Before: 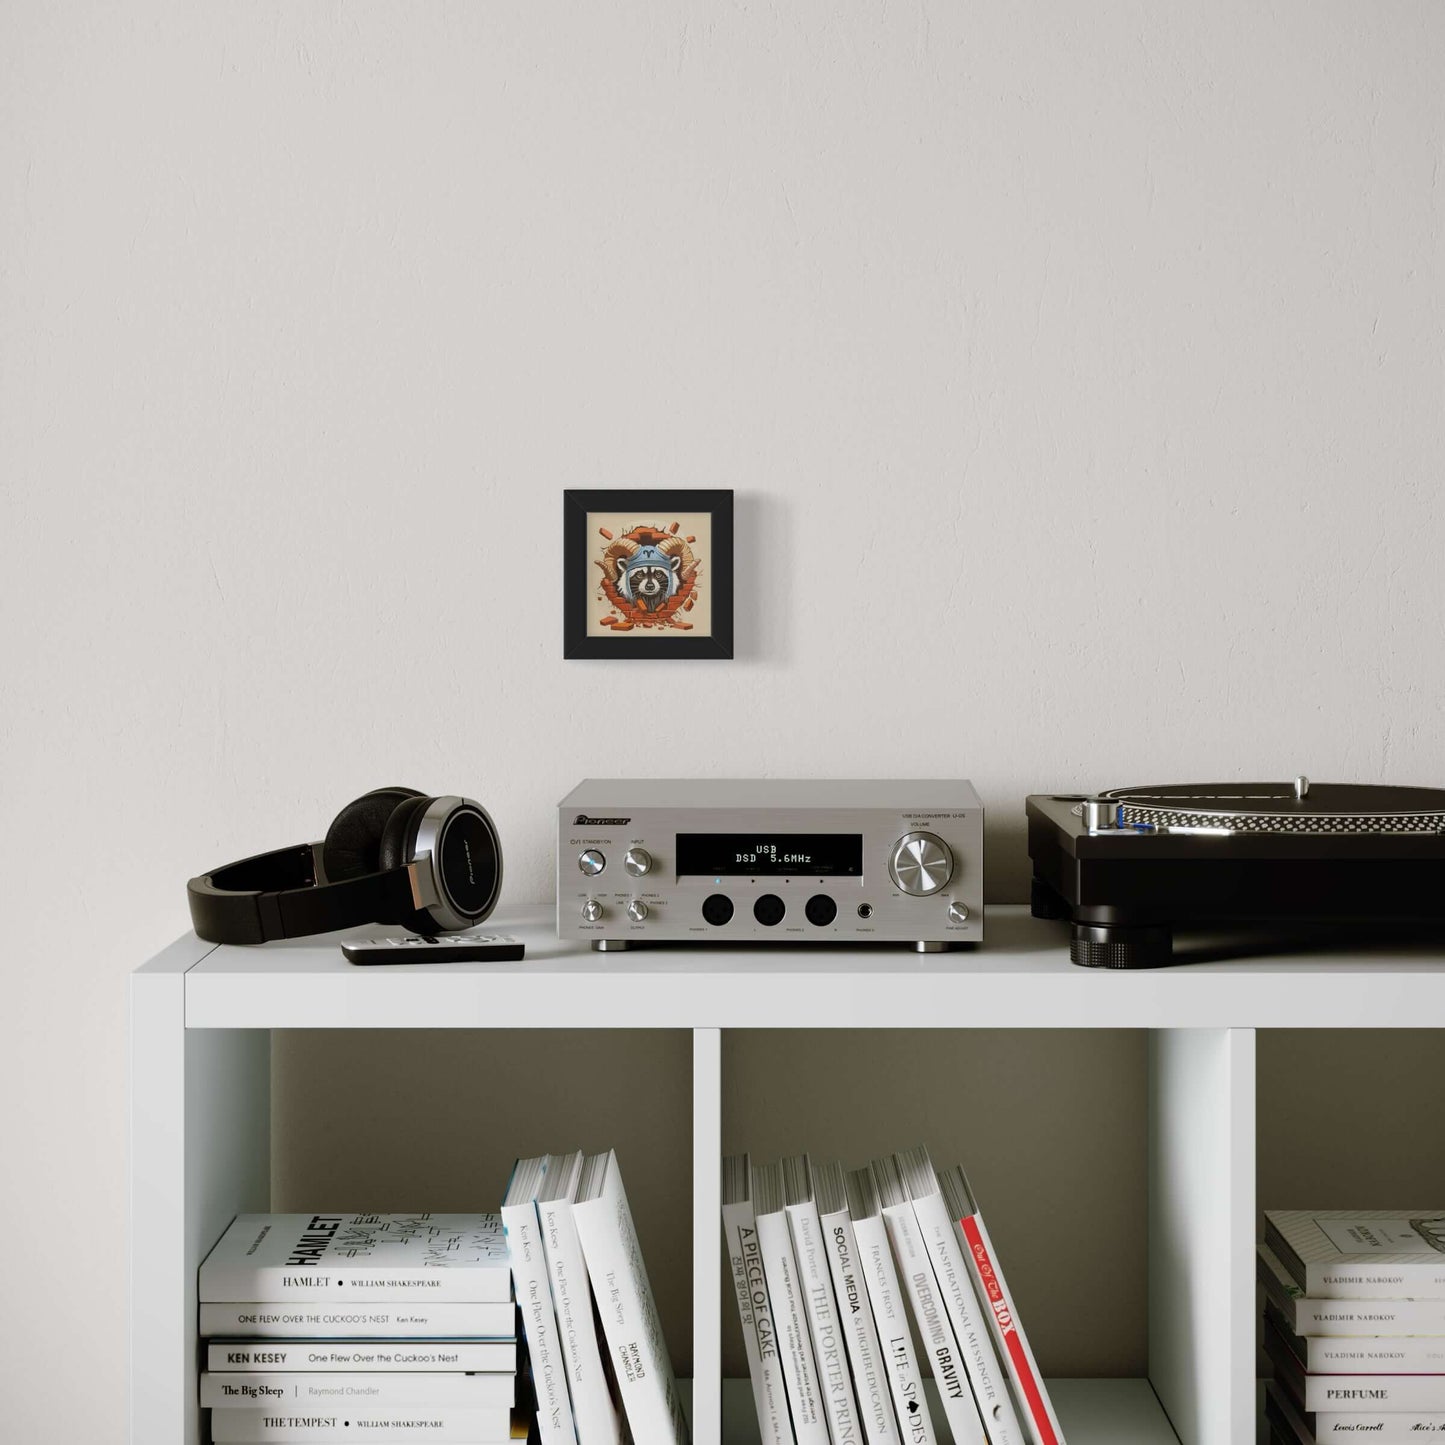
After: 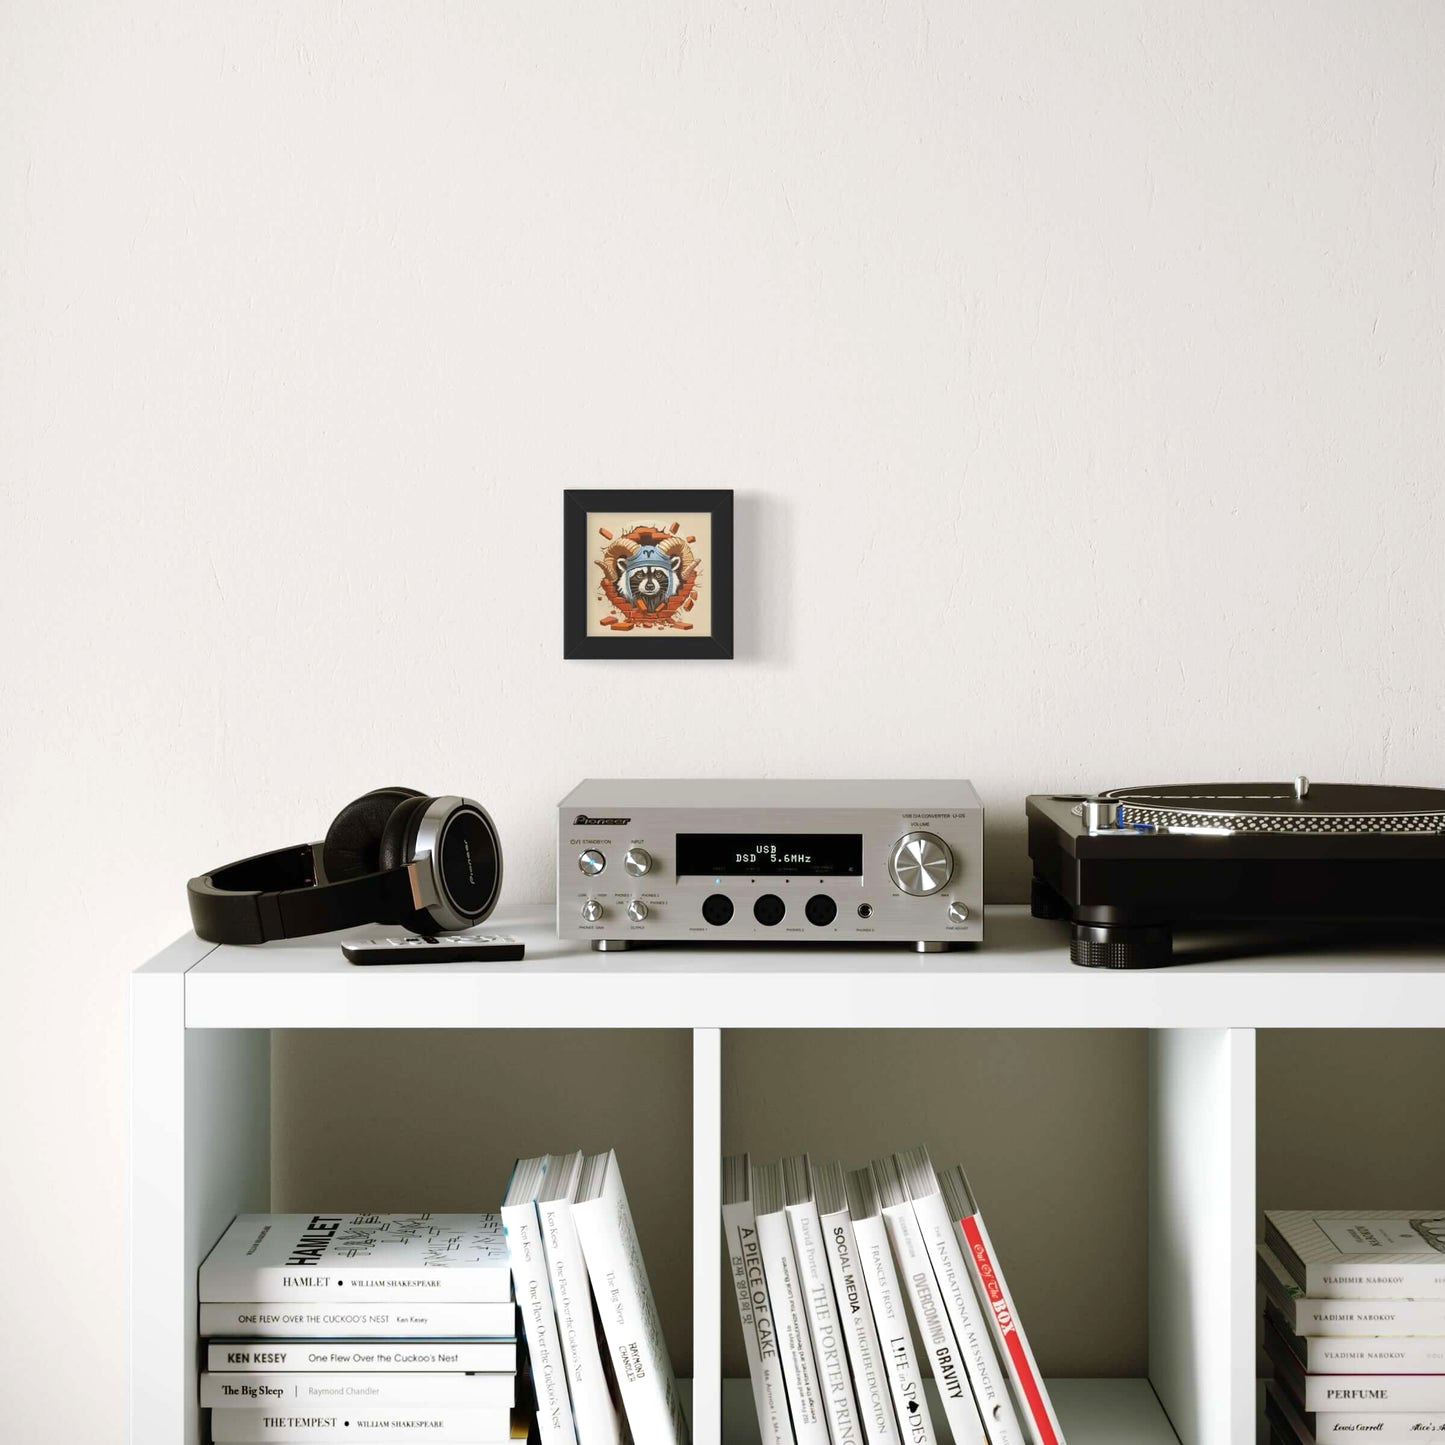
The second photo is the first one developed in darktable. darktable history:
exposure: black level correction 0, exposure 0.4 EV, compensate highlight preservation false
